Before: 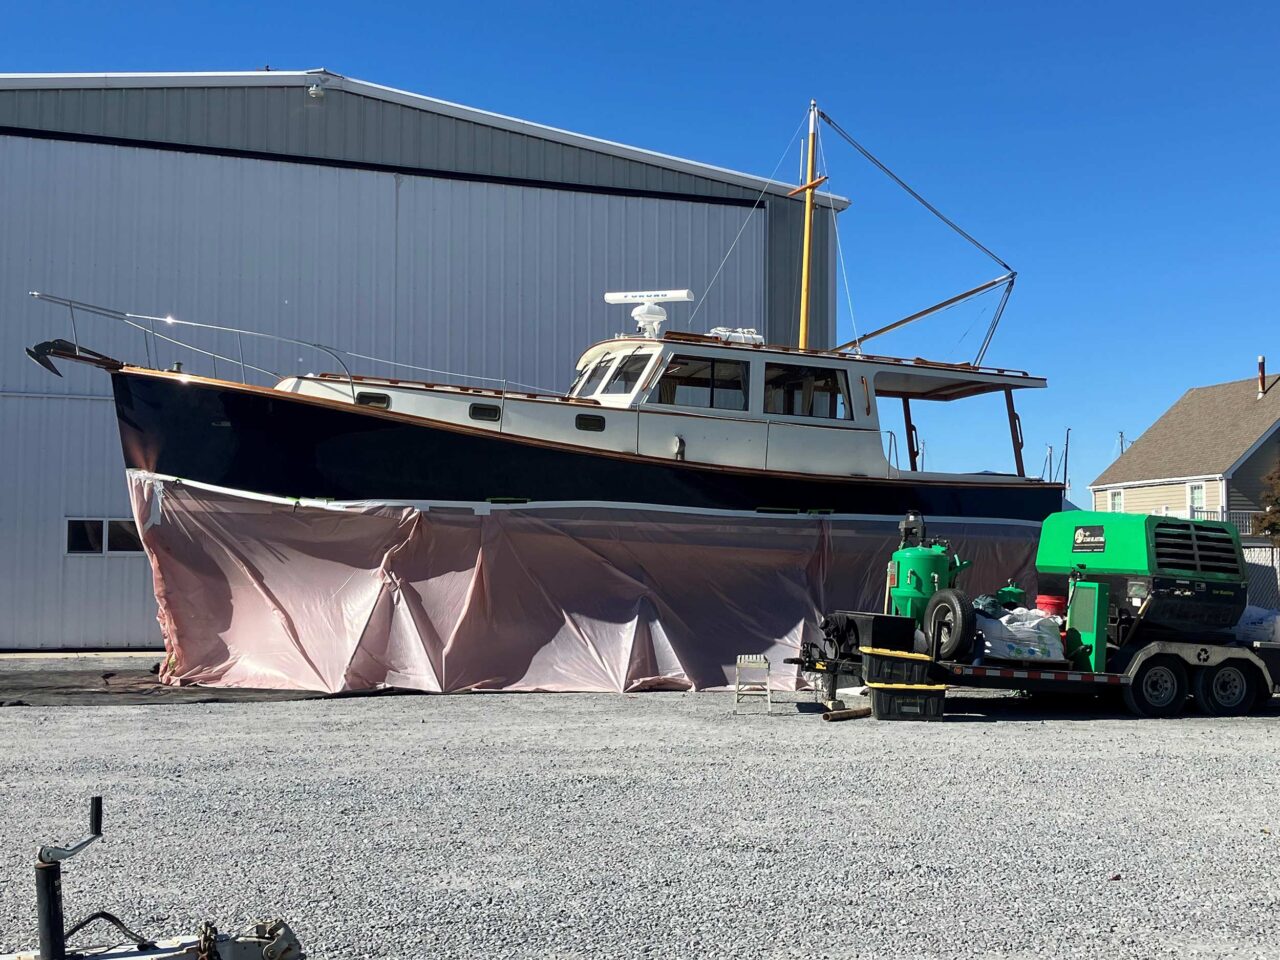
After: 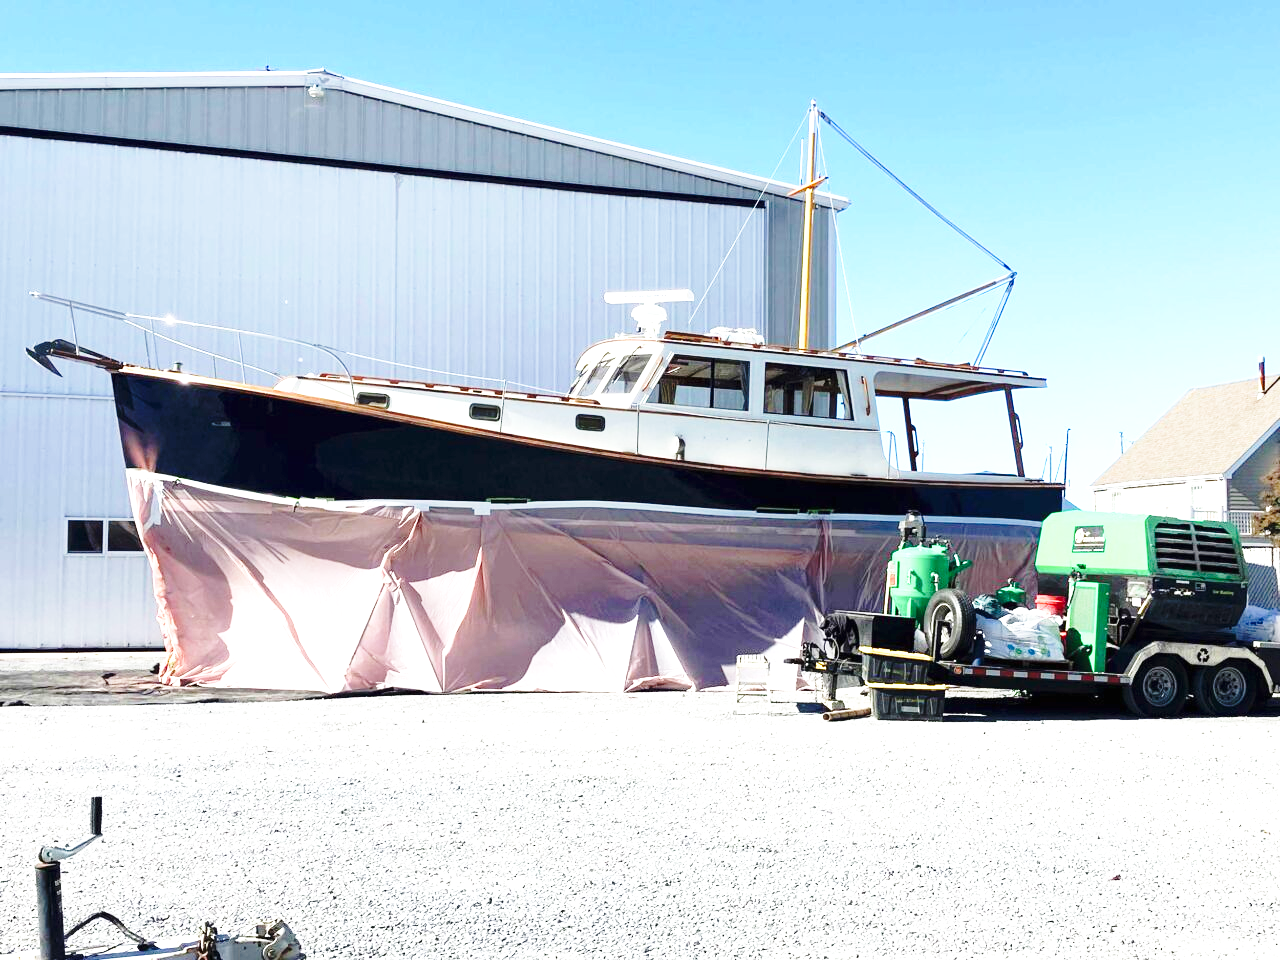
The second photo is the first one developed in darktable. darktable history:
exposure: black level correction 0, exposure 1.2 EV, compensate highlight preservation false
base curve: curves: ch0 [(0, 0) (0.032, 0.037) (0.105, 0.228) (0.435, 0.76) (0.856, 0.983) (1, 1)], preserve colors none
